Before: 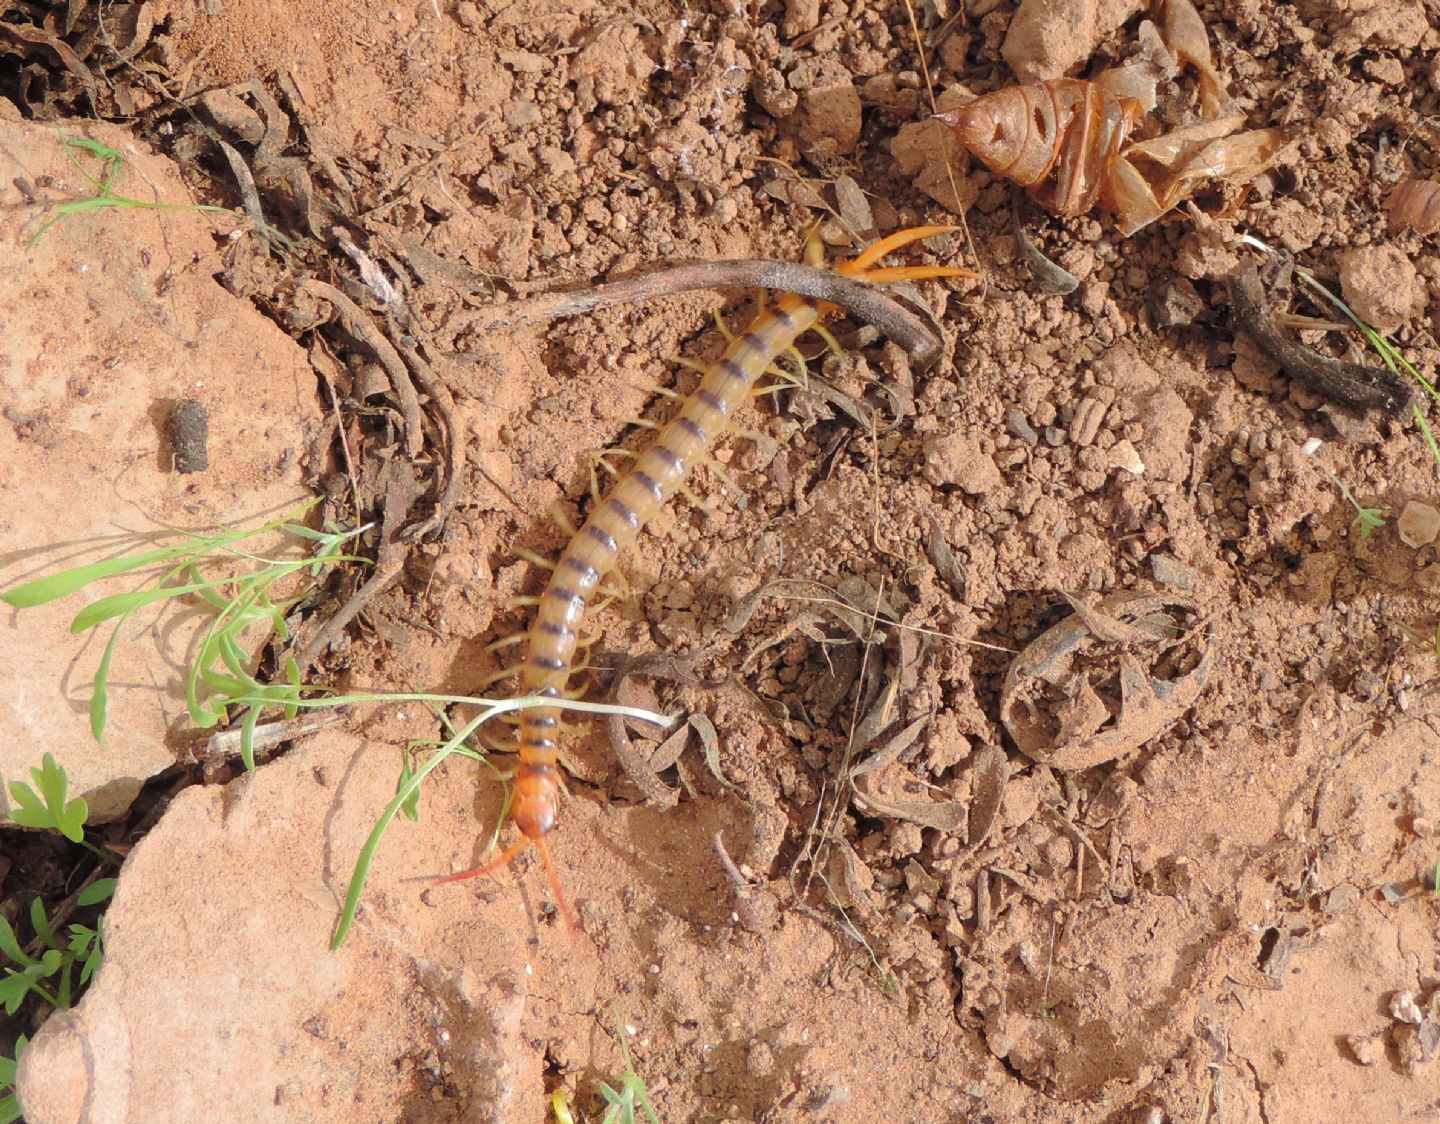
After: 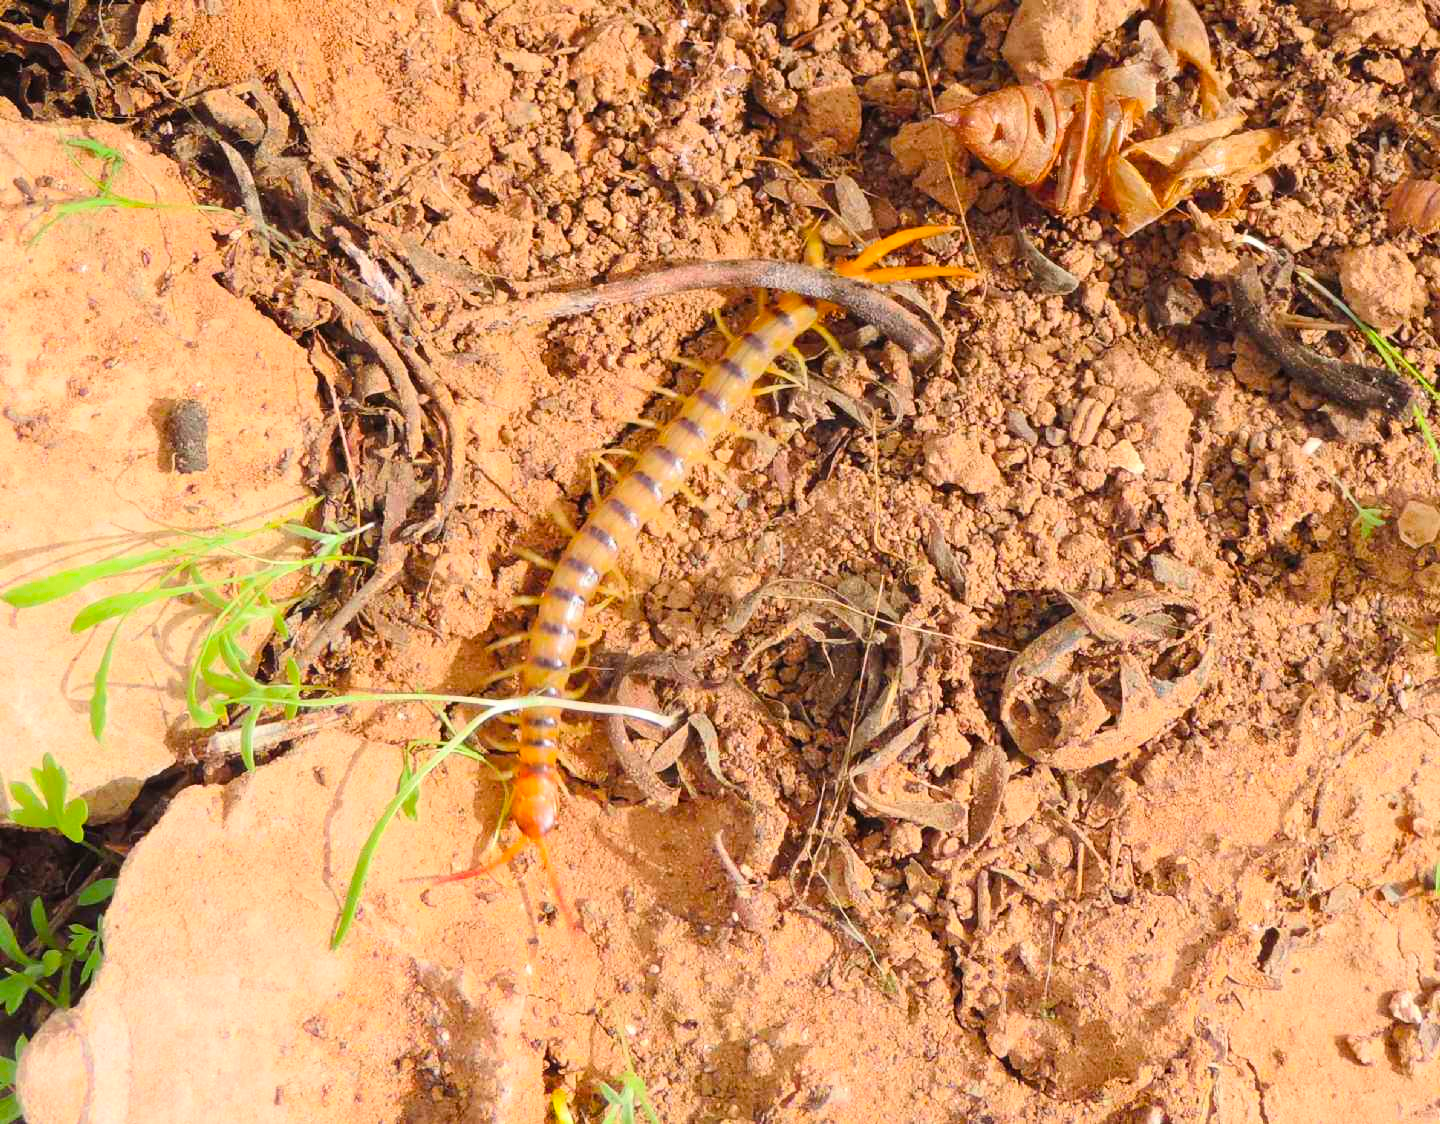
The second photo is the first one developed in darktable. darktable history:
contrast brightness saturation: contrast 0.2, brightness 0.16, saturation 0.22
color balance rgb: perceptual saturation grading › global saturation 30%, global vibrance 10%
